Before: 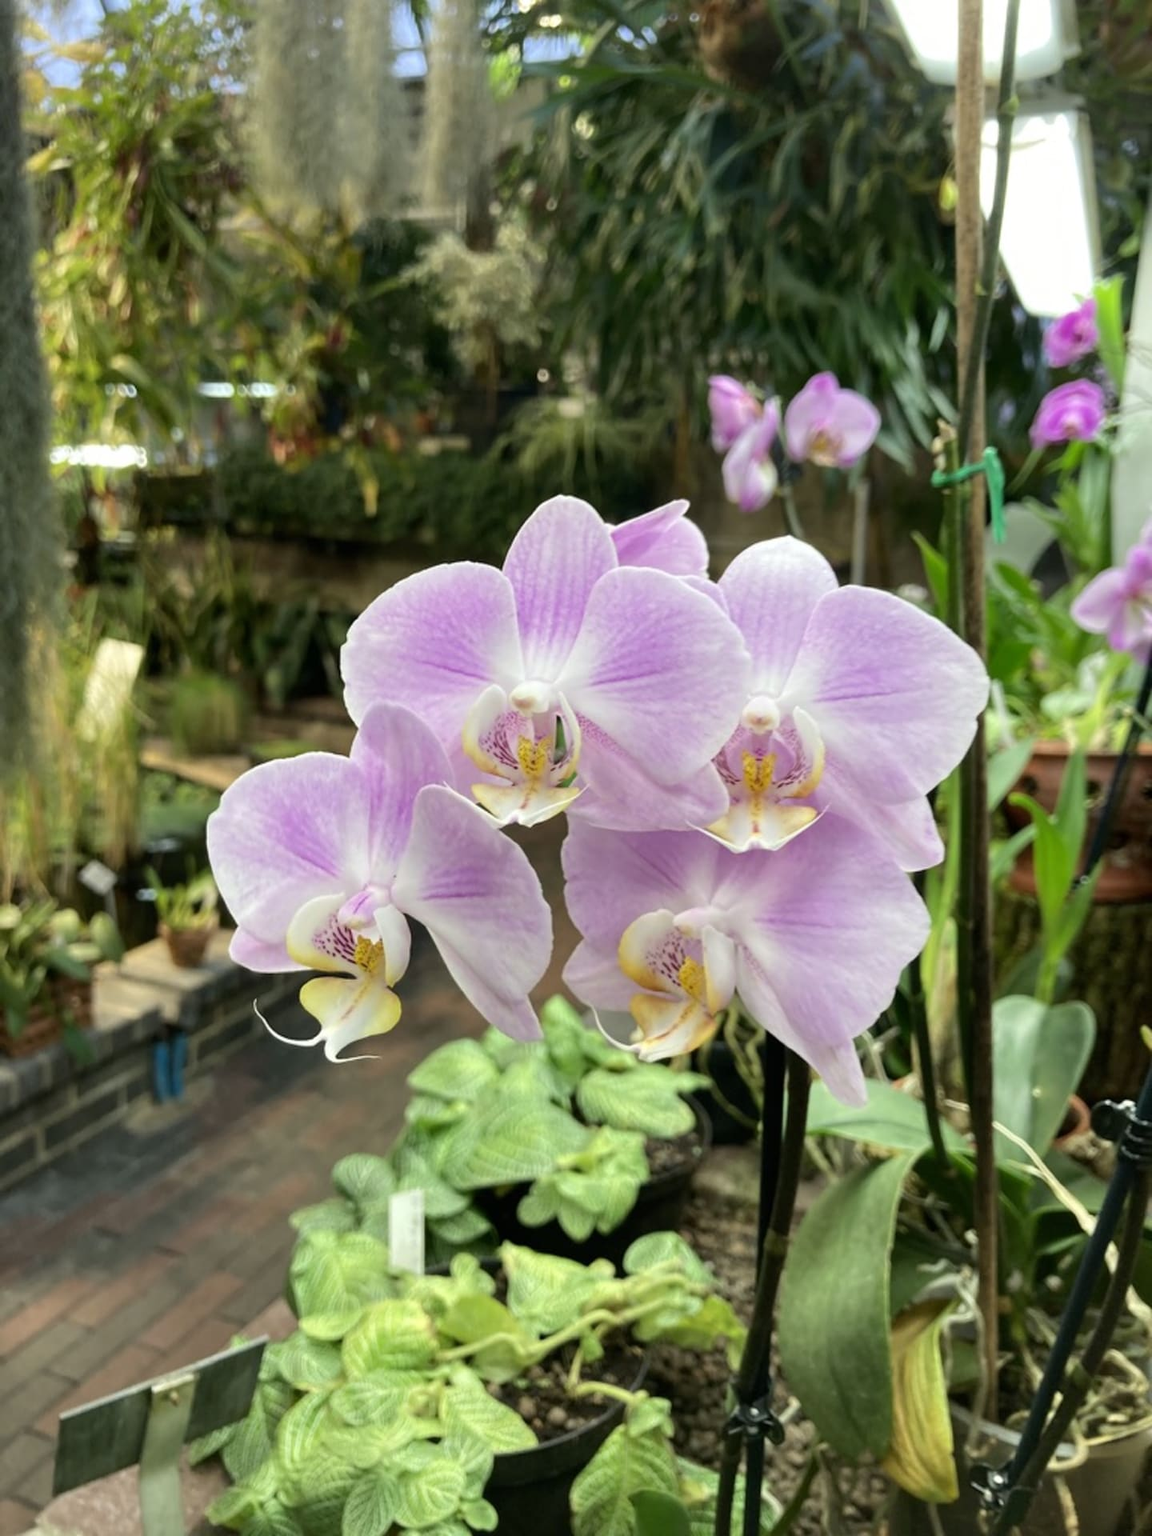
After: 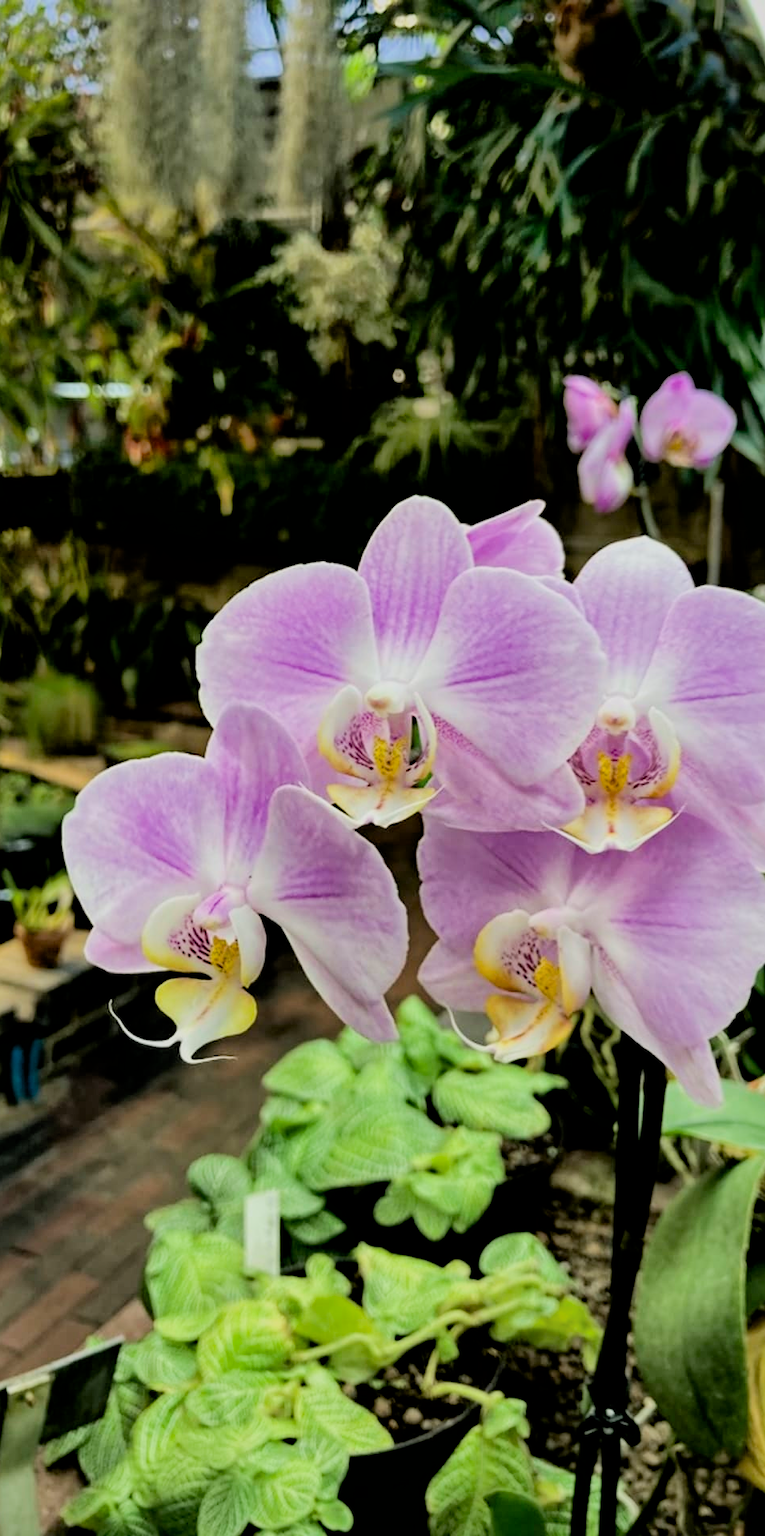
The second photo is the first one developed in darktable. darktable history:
shadows and highlights: on, module defaults
filmic rgb: black relative exposure -2.89 EV, white relative exposure 4.56 EV, threshold 3.04 EV, hardness 1.73, contrast 1.245, enable highlight reconstruction true
haze removal: strength 0.294, distance 0.252, compatibility mode true, adaptive false
crop and rotate: left 12.615%, right 20.958%
contrast brightness saturation: contrast 0.224
